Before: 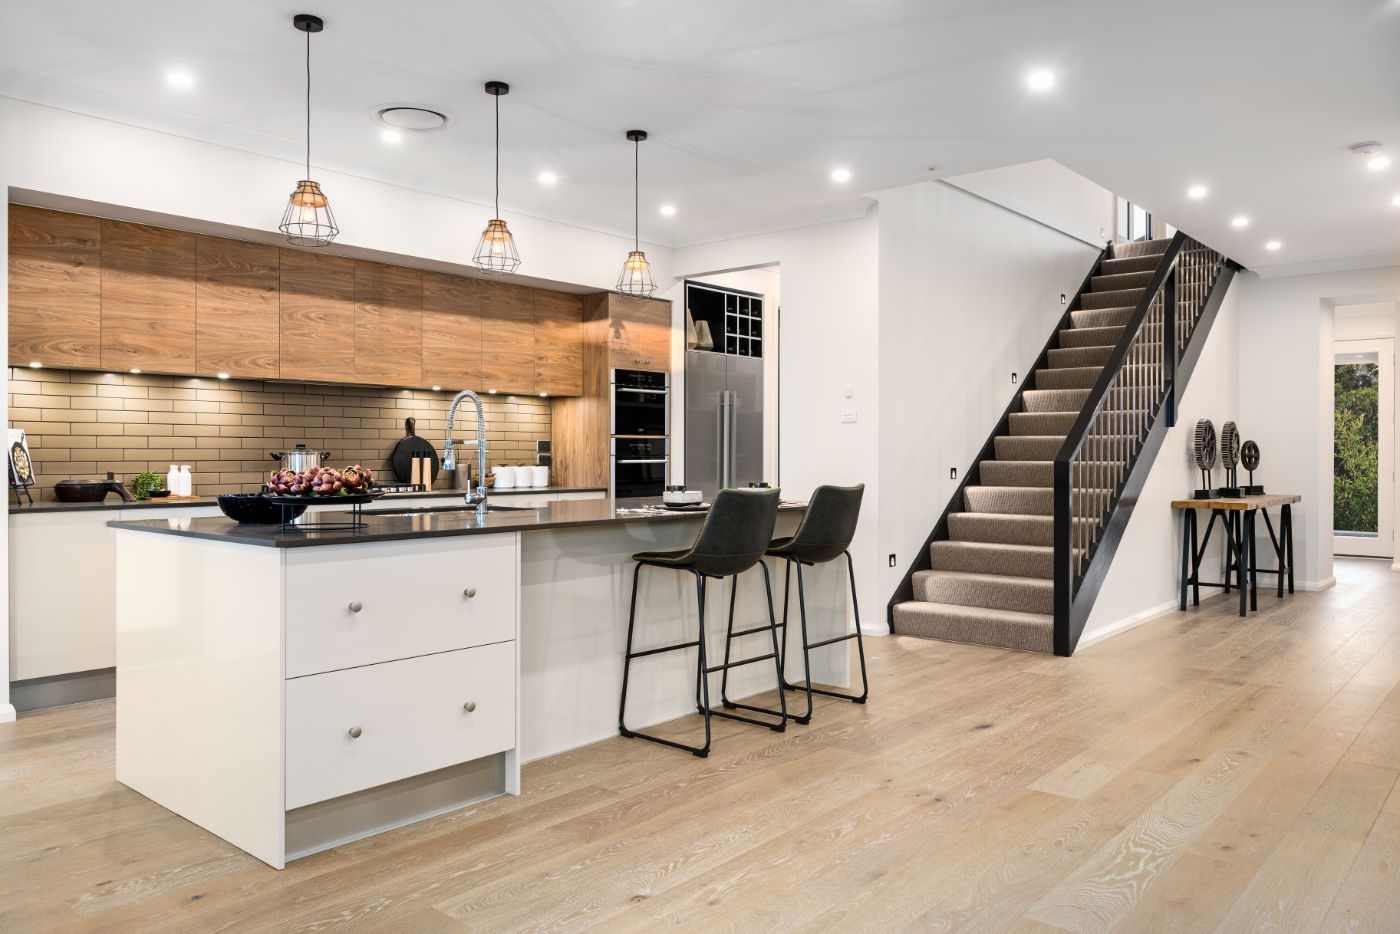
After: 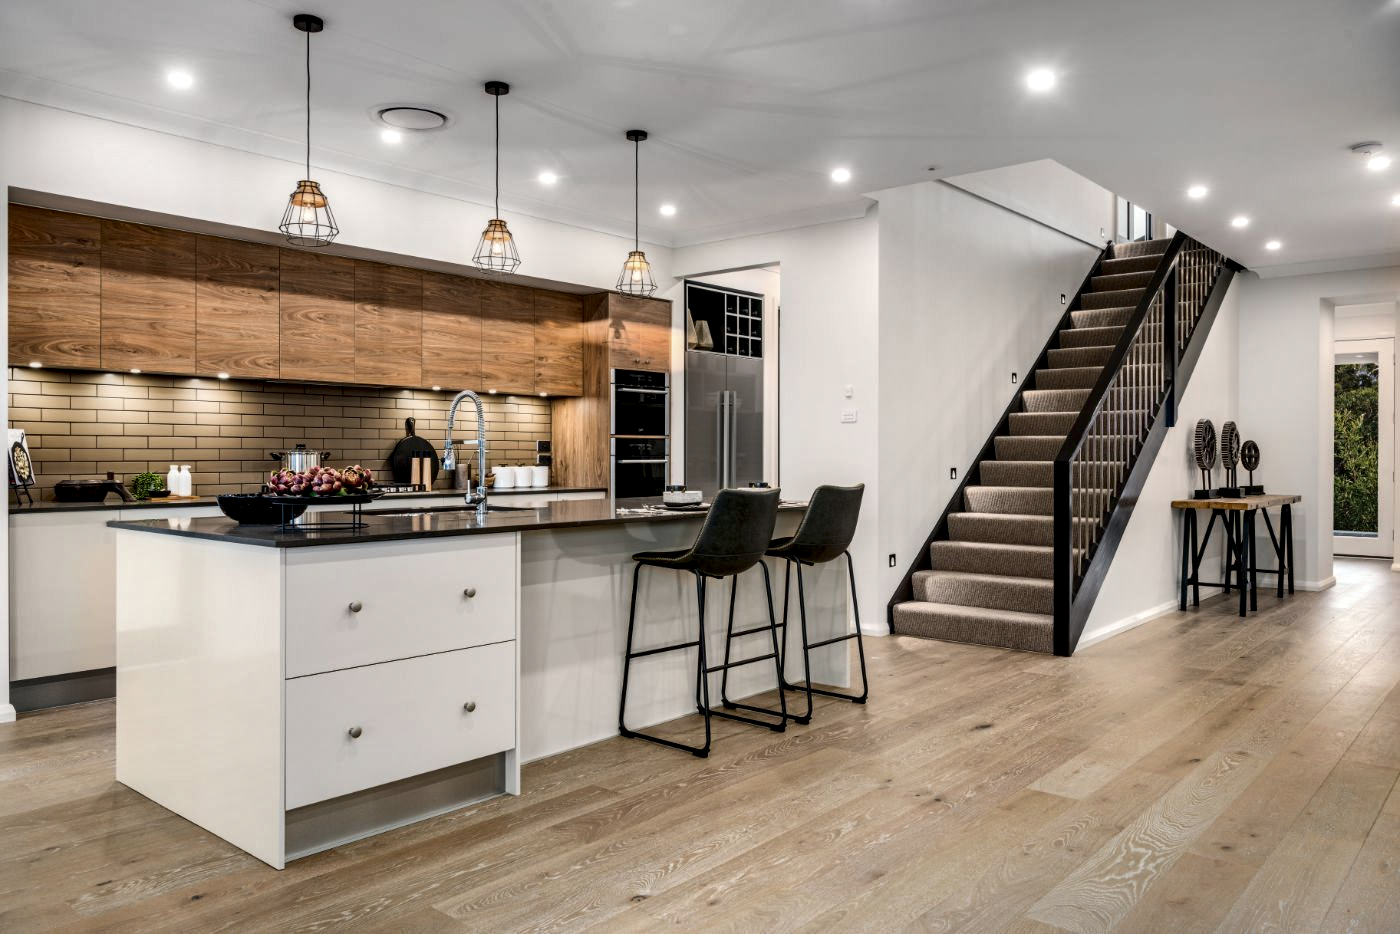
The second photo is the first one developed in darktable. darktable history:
tone equalizer: -8 EV 0.245 EV, -7 EV 0.406 EV, -6 EV 0.386 EV, -5 EV 0.259 EV, -3 EV -0.275 EV, -2 EV -0.43 EV, -1 EV -0.41 EV, +0 EV -0.26 EV
shadows and highlights: low approximation 0.01, soften with gaussian
local contrast: highlights 60%, shadows 60%, detail 160%
